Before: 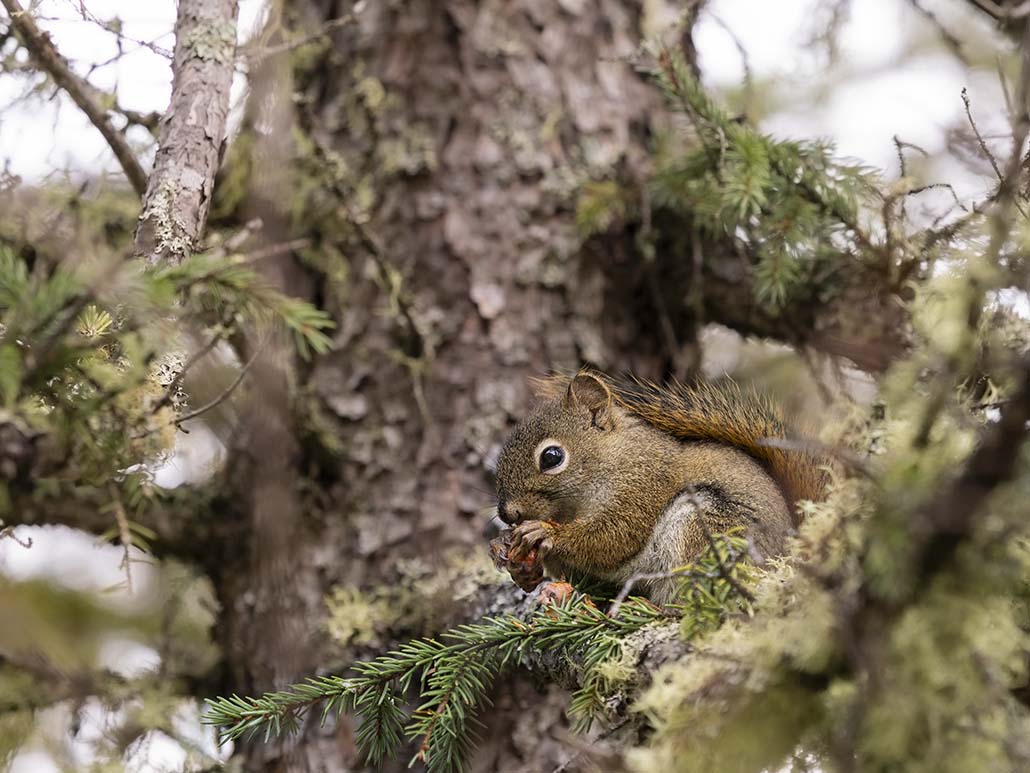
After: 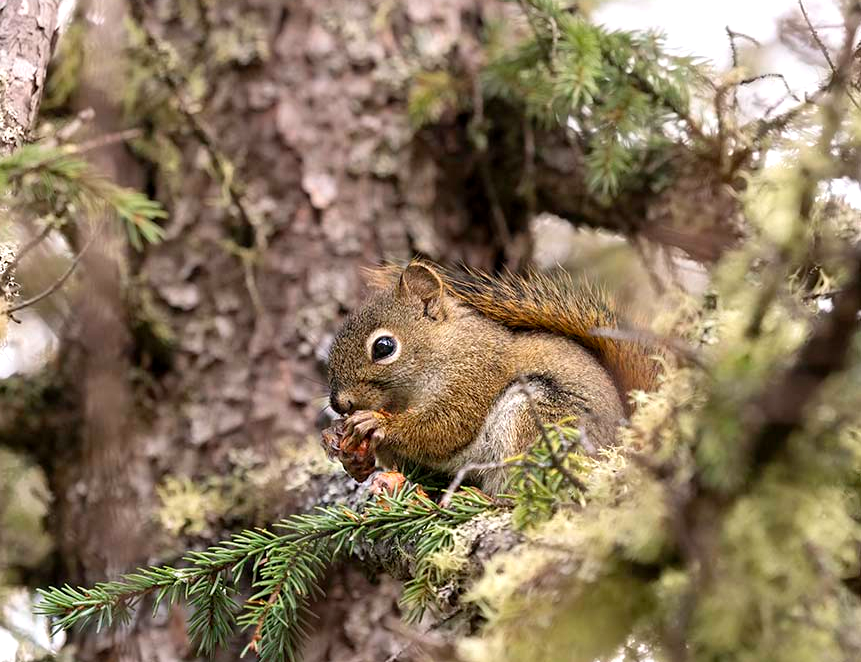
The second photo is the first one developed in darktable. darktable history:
exposure: black level correction 0.001, exposure 0.5 EV, compensate exposure bias true, compensate highlight preservation false
crop: left 16.315%, top 14.246%
